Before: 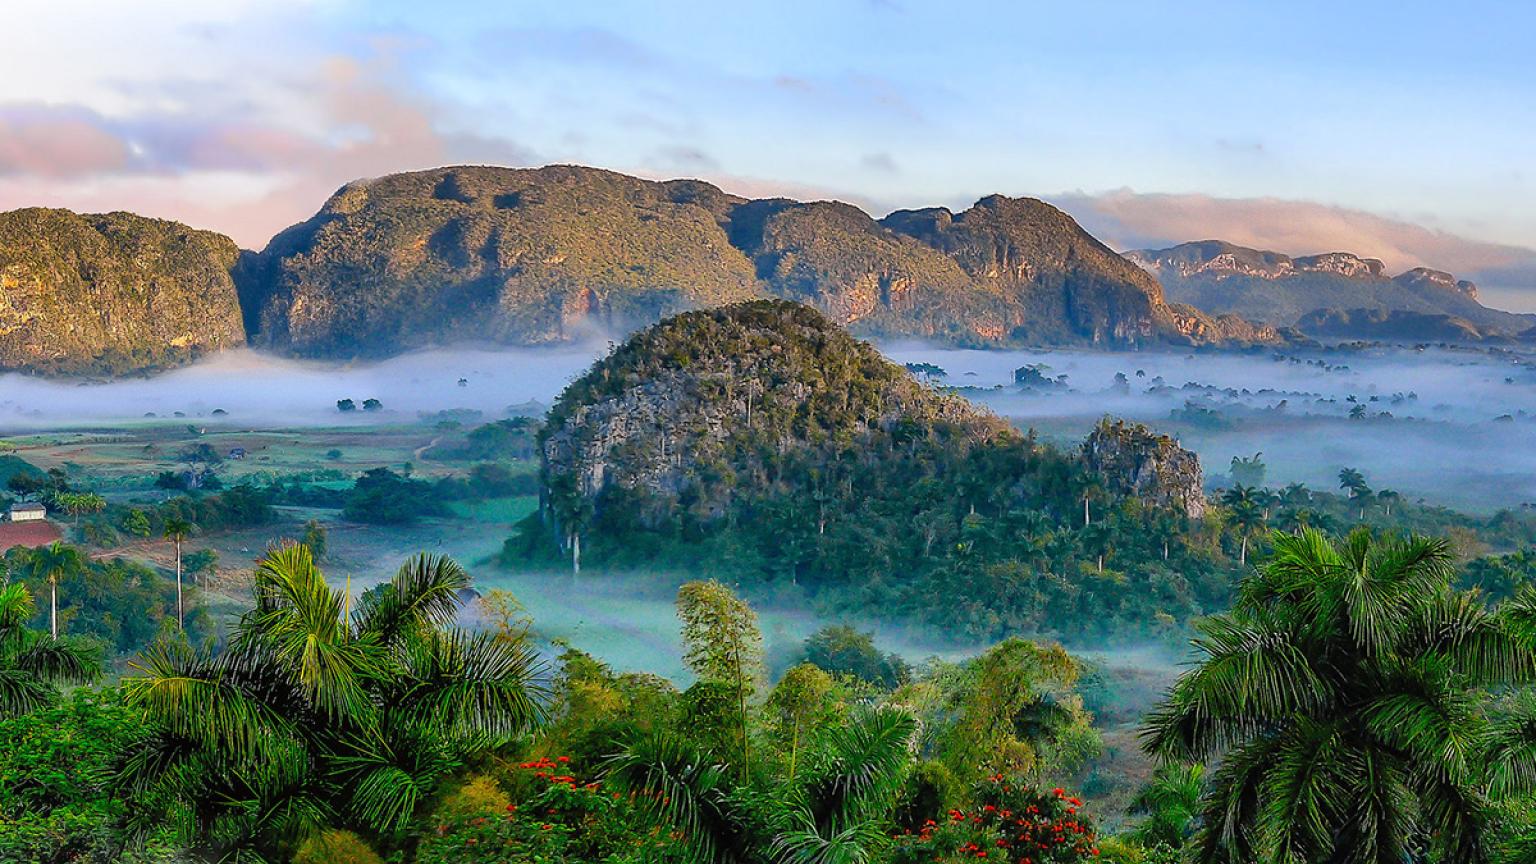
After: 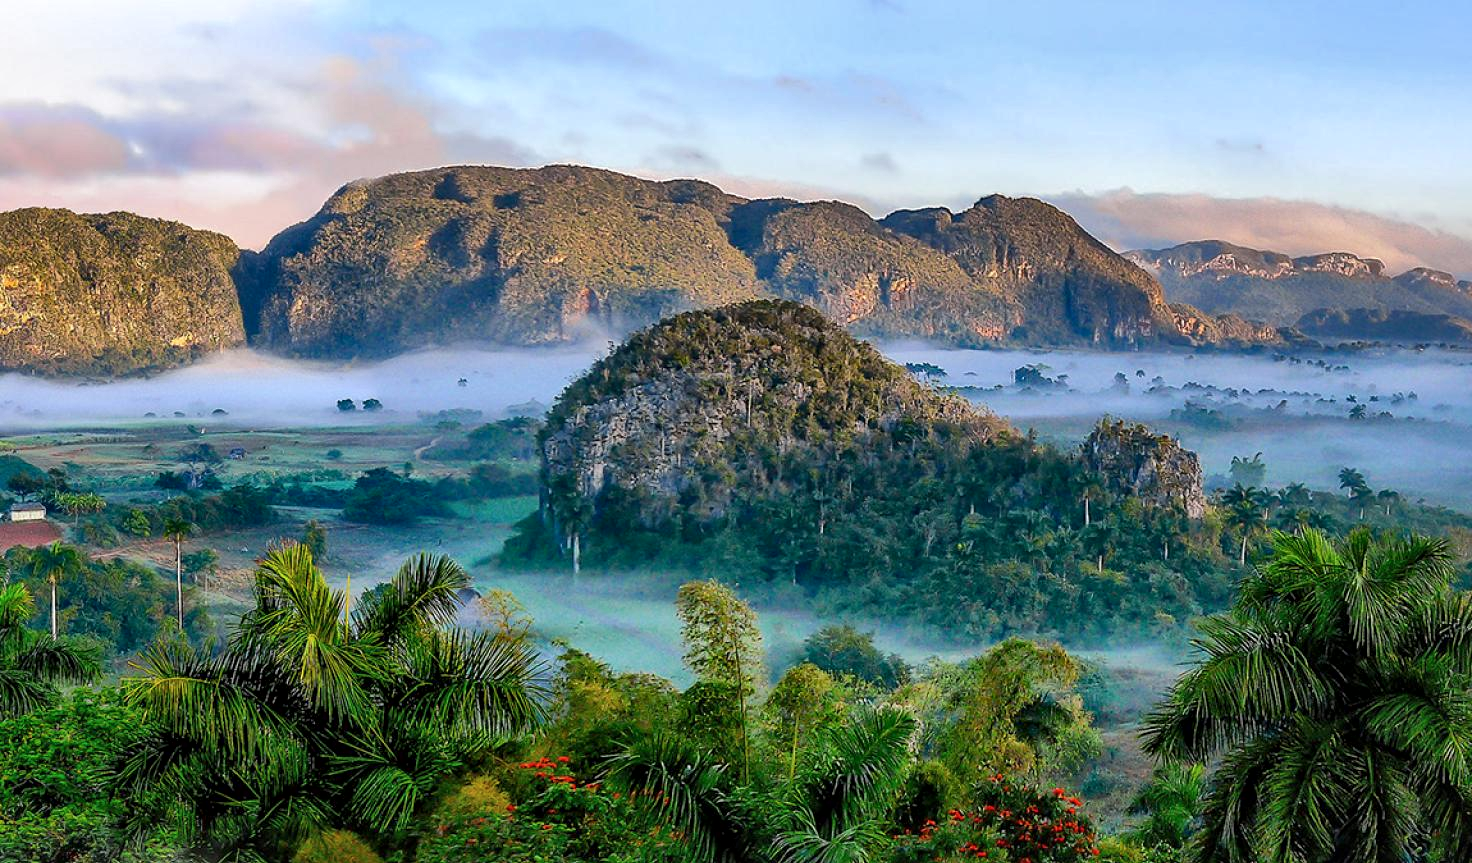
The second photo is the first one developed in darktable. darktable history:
local contrast: mode bilateral grid, contrast 20, coarseness 50, detail 140%, midtone range 0.2
crop: right 4.126%, bottom 0.031%
